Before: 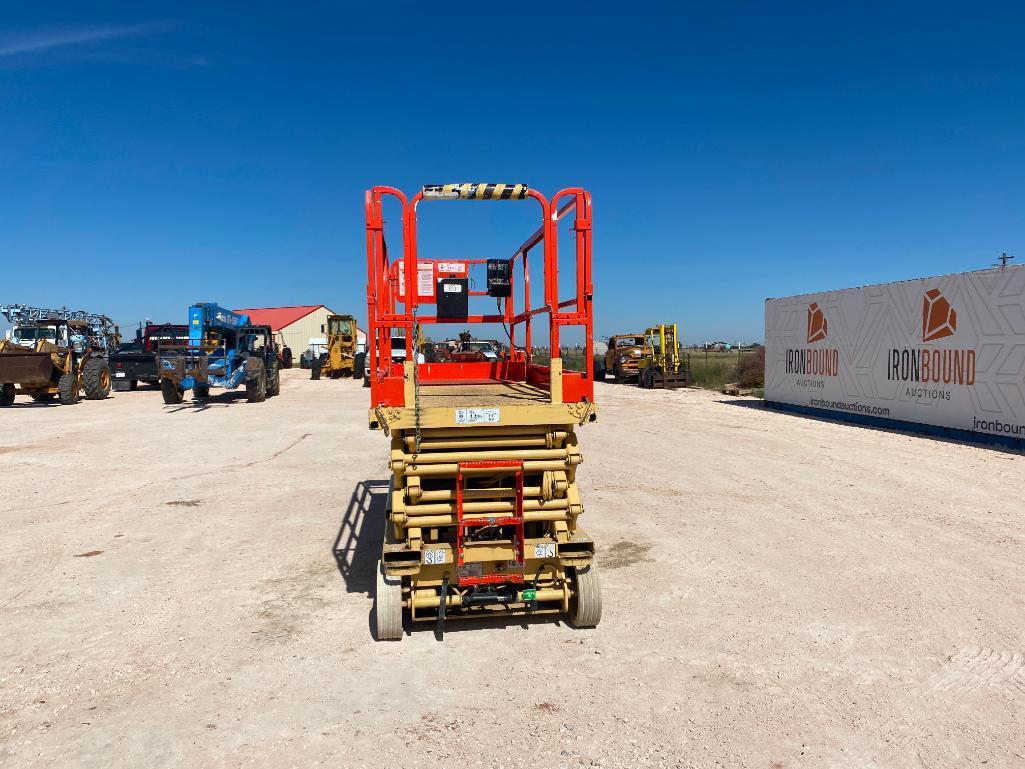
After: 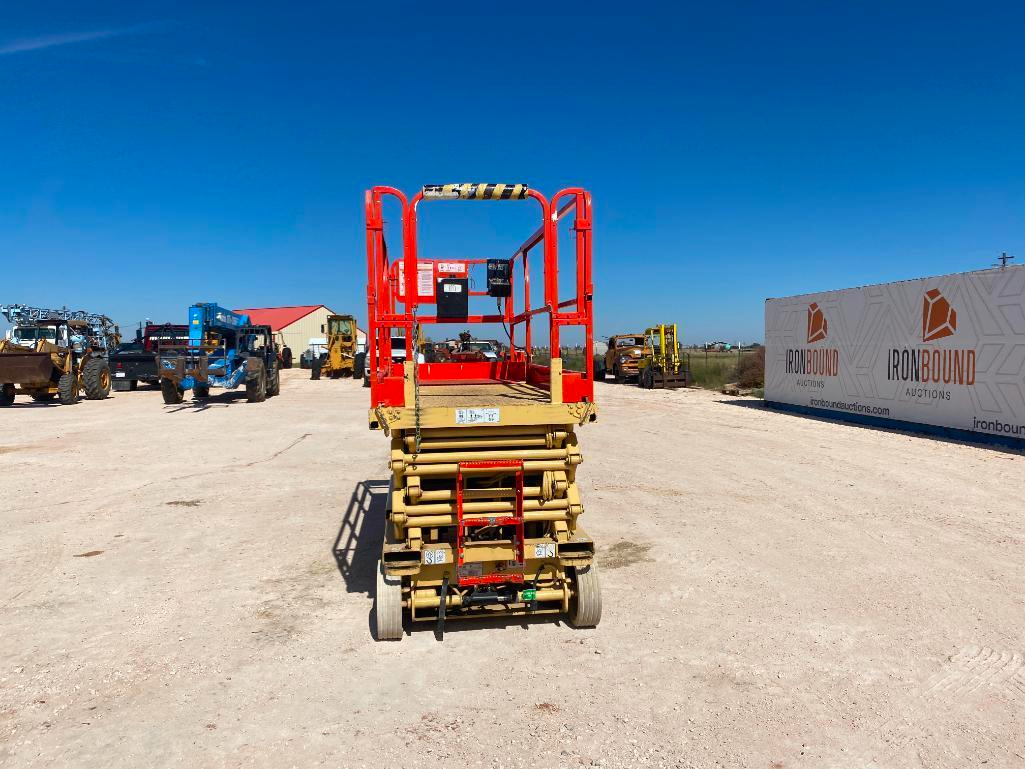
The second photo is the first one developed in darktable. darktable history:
contrast brightness saturation: saturation 0.099
